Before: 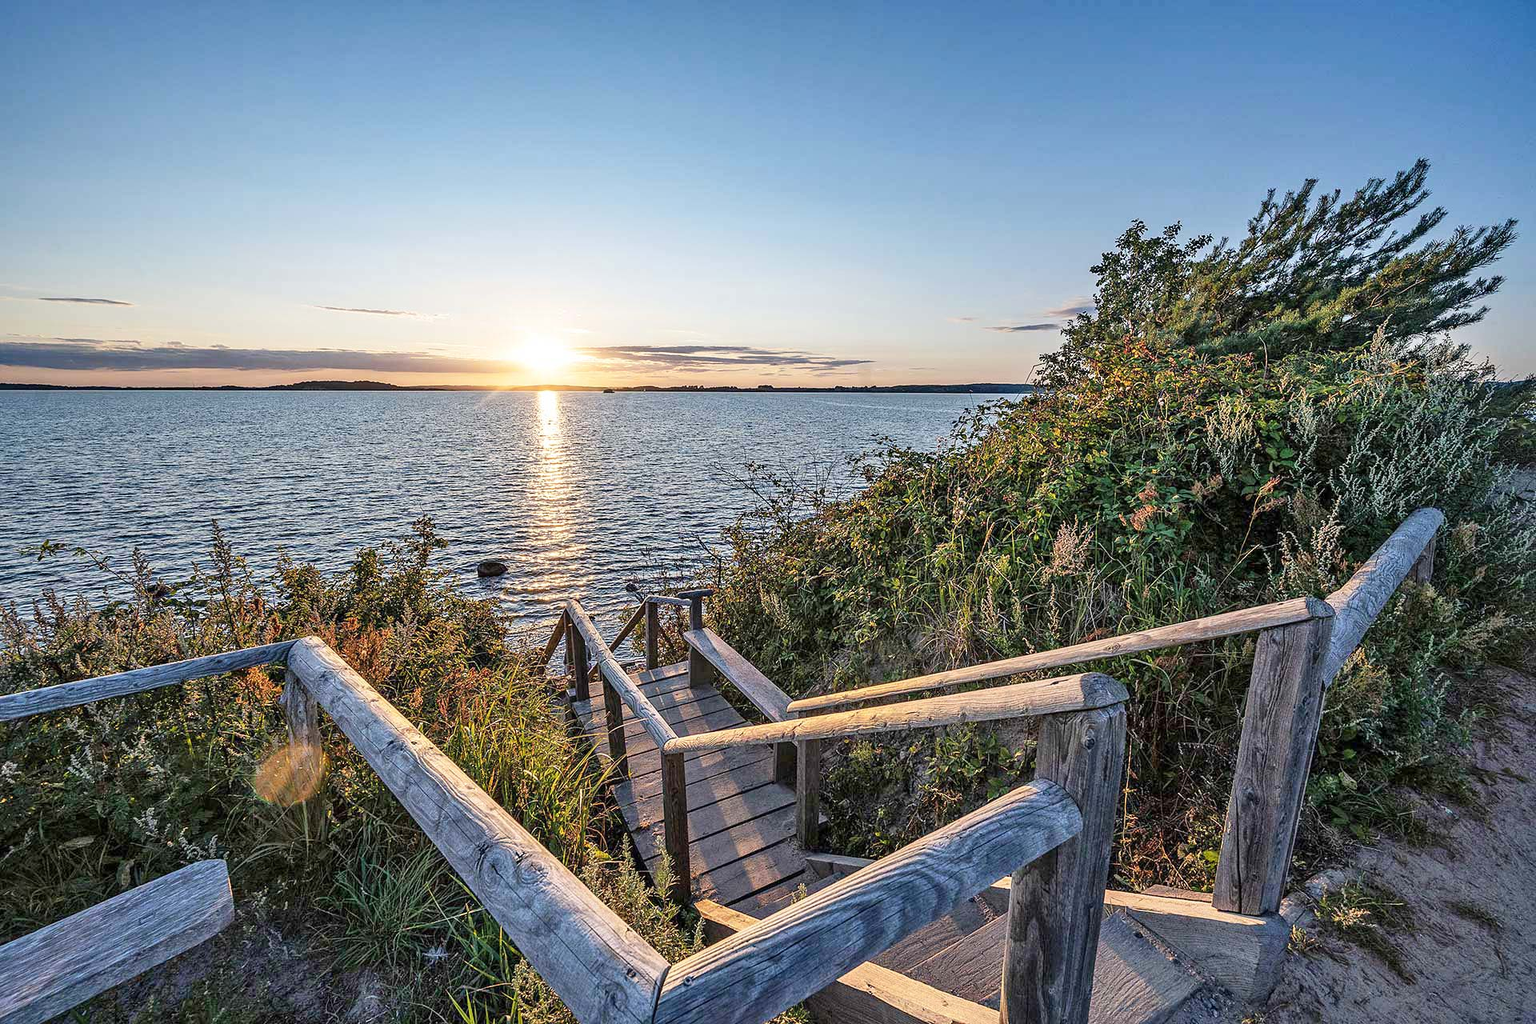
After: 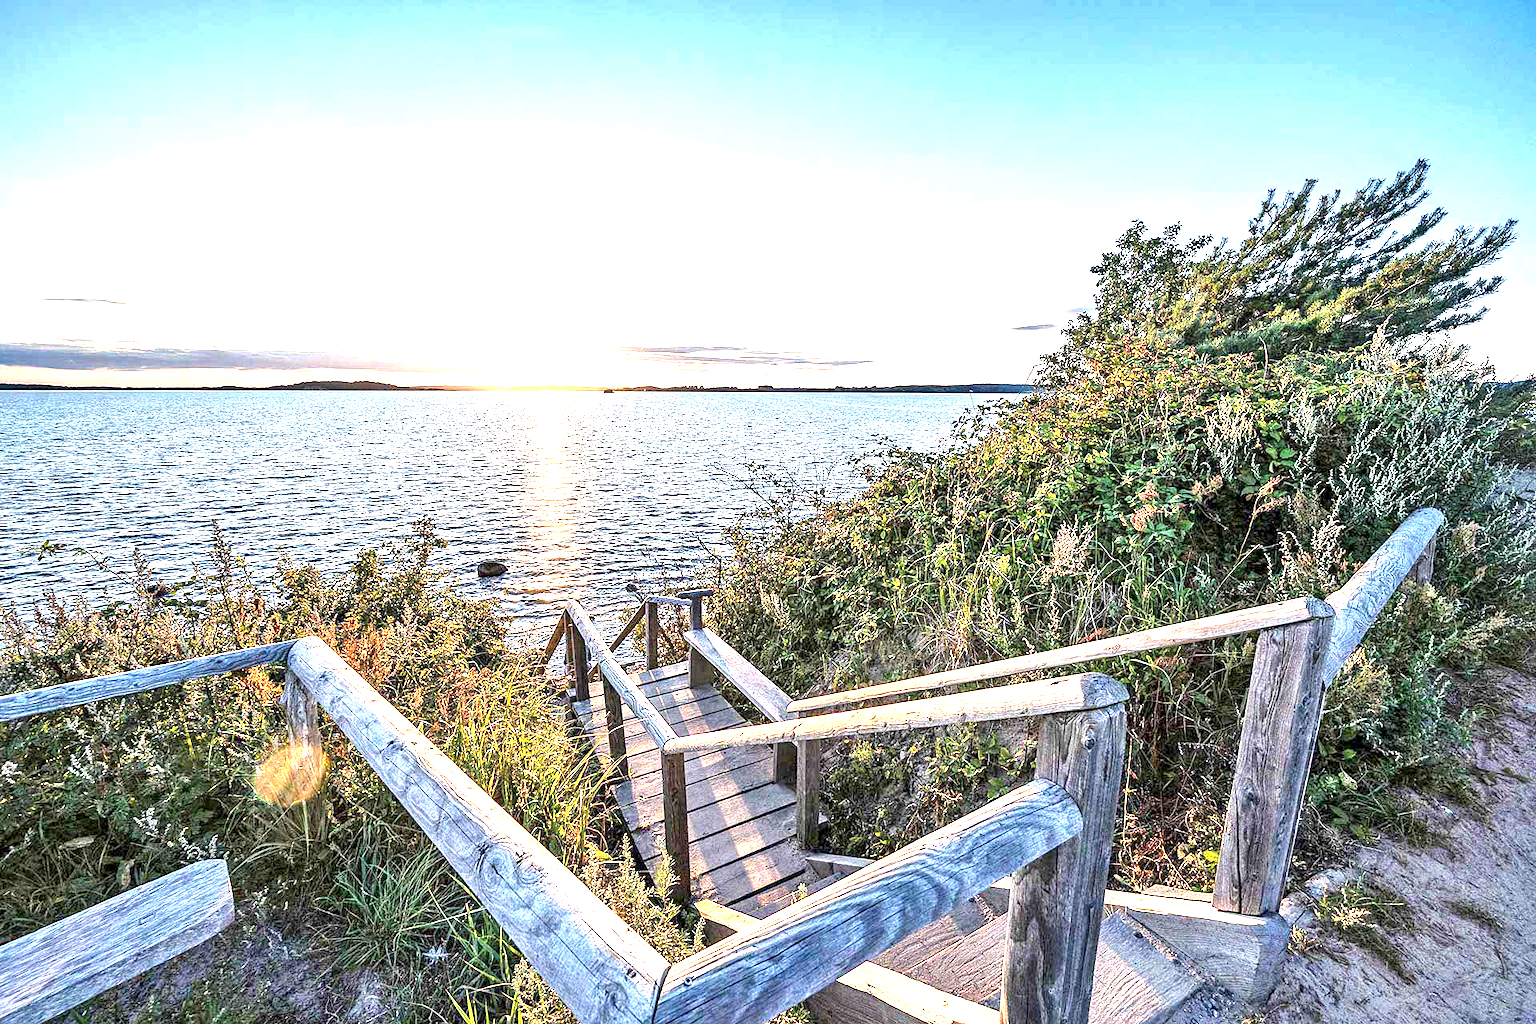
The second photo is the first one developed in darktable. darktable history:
exposure: black level correction 0.001, exposure 1.724 EV, compensate highlight preservation false
local contrast: highlights 105%, shadows 103%, detail 119%, midtone range 0.2
